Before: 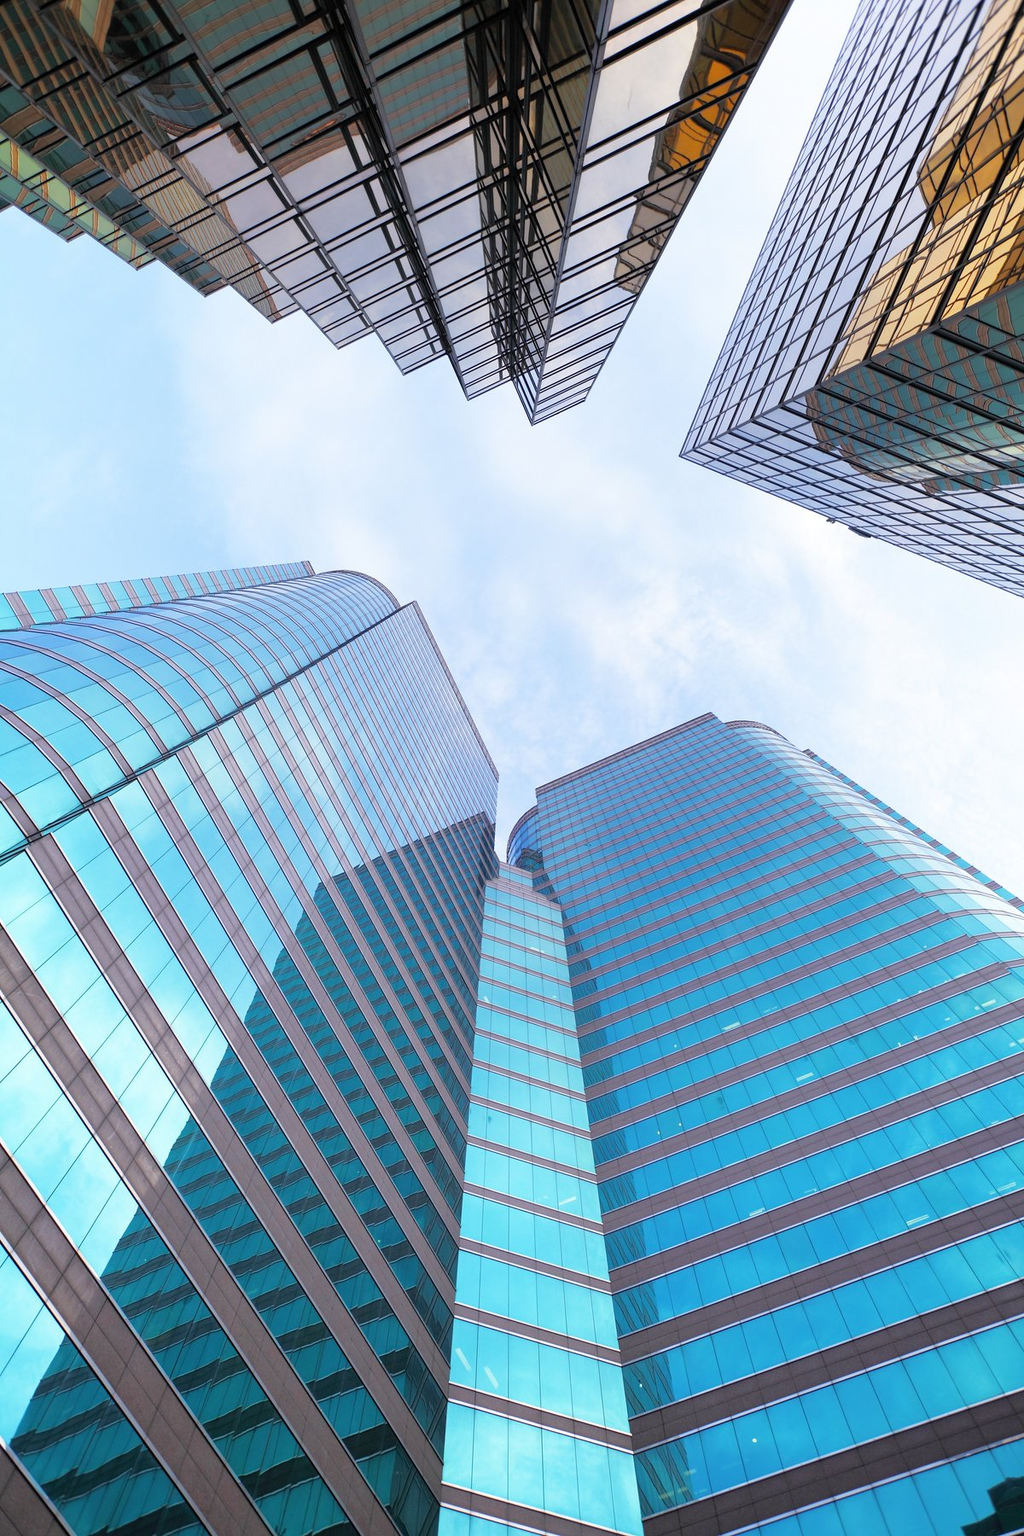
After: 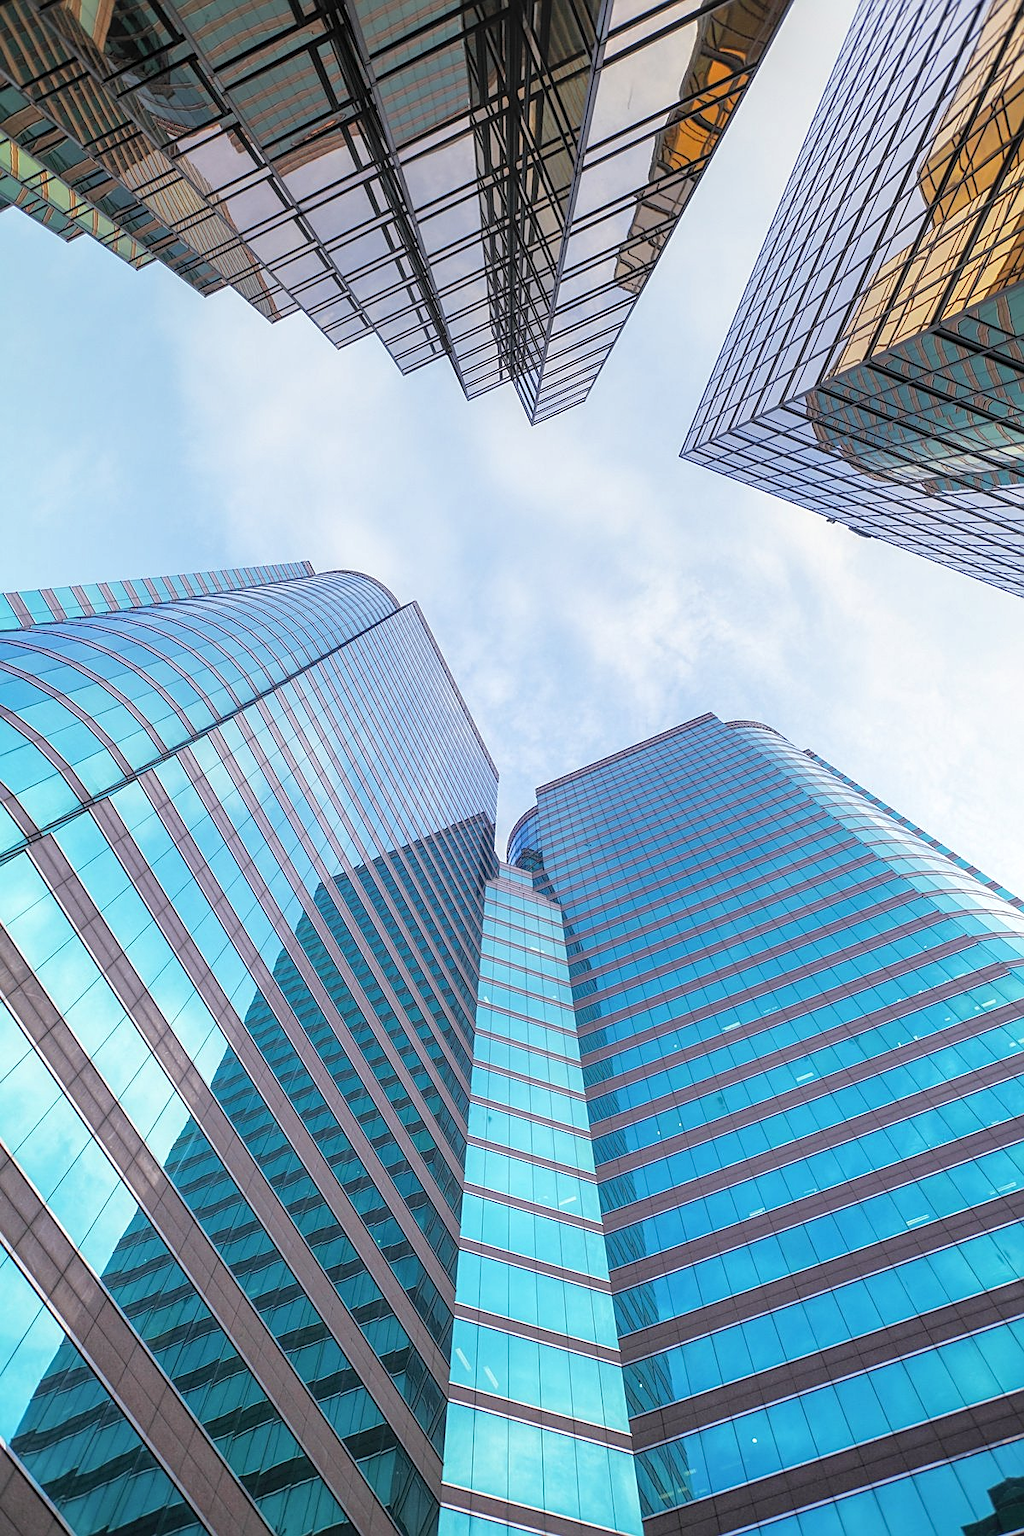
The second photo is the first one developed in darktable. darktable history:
local contrast: highlights 0%, shadows 0%, detail 133%
sharpen: on, module defaults
